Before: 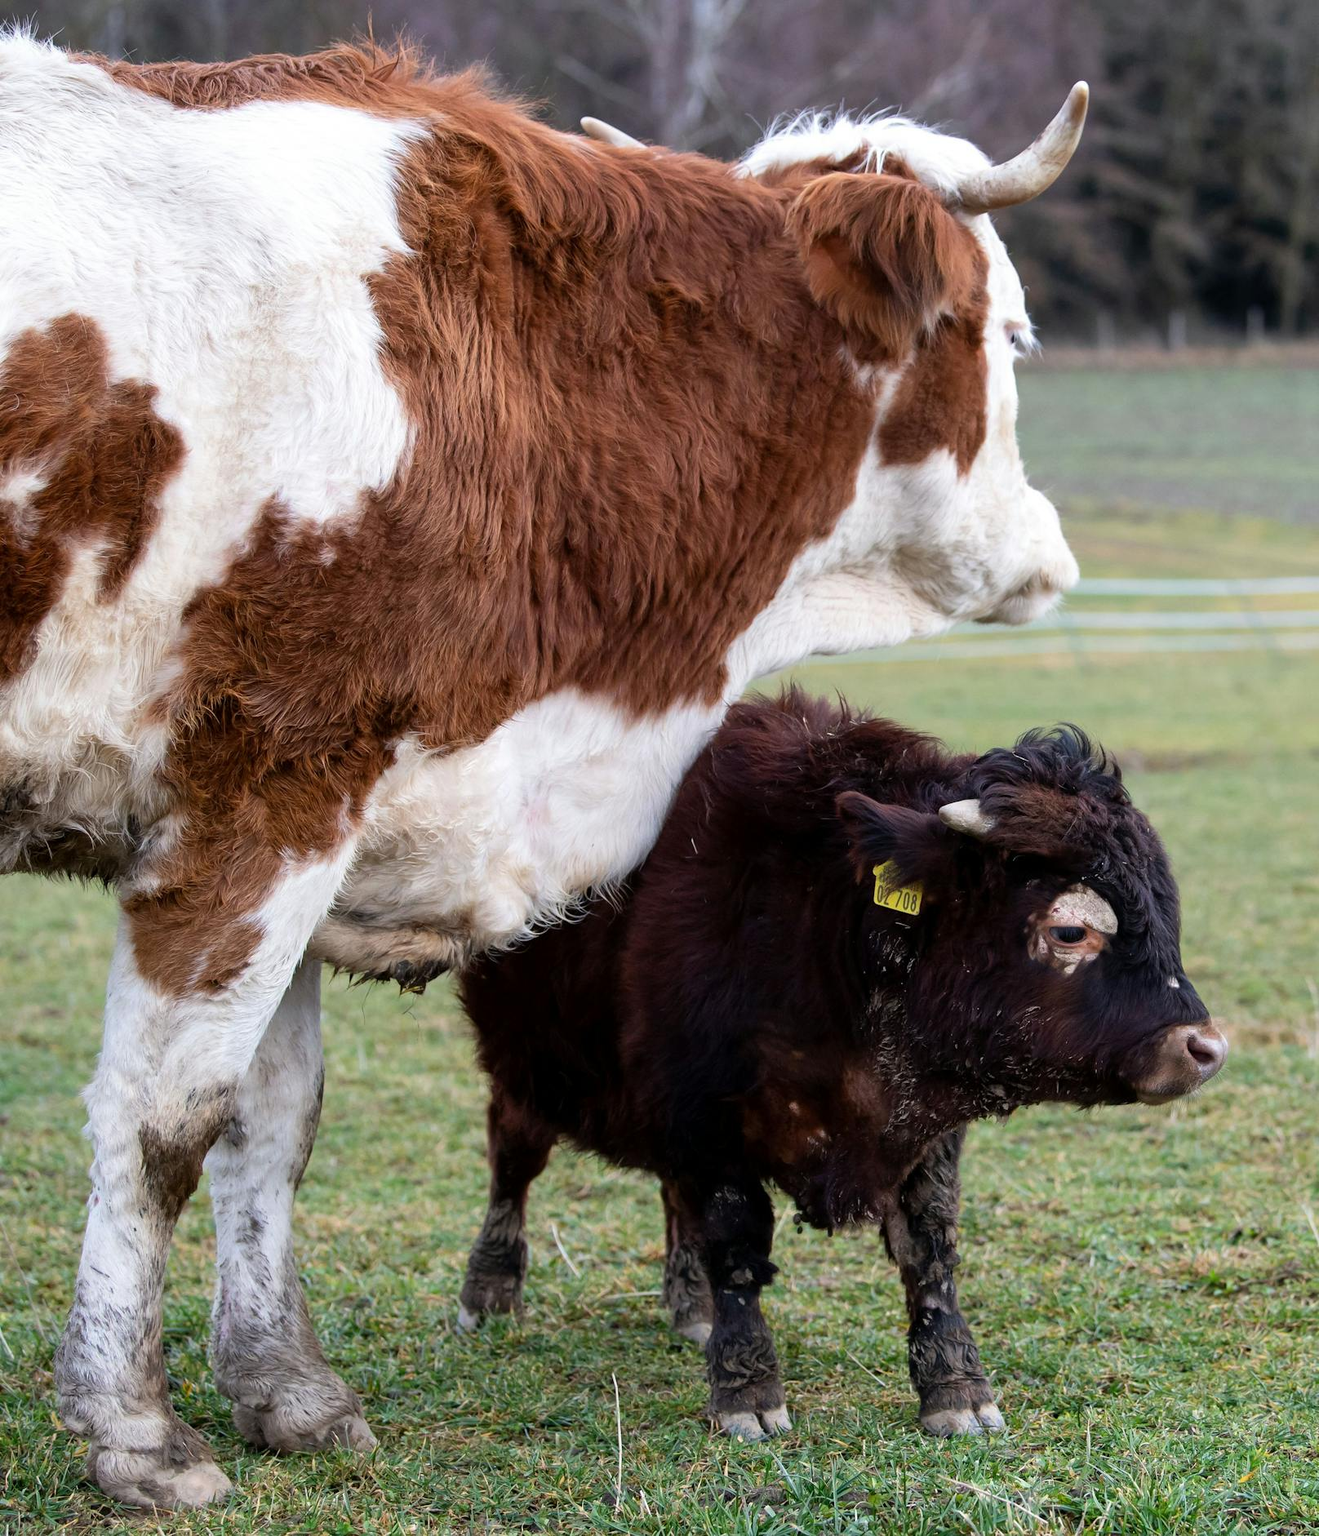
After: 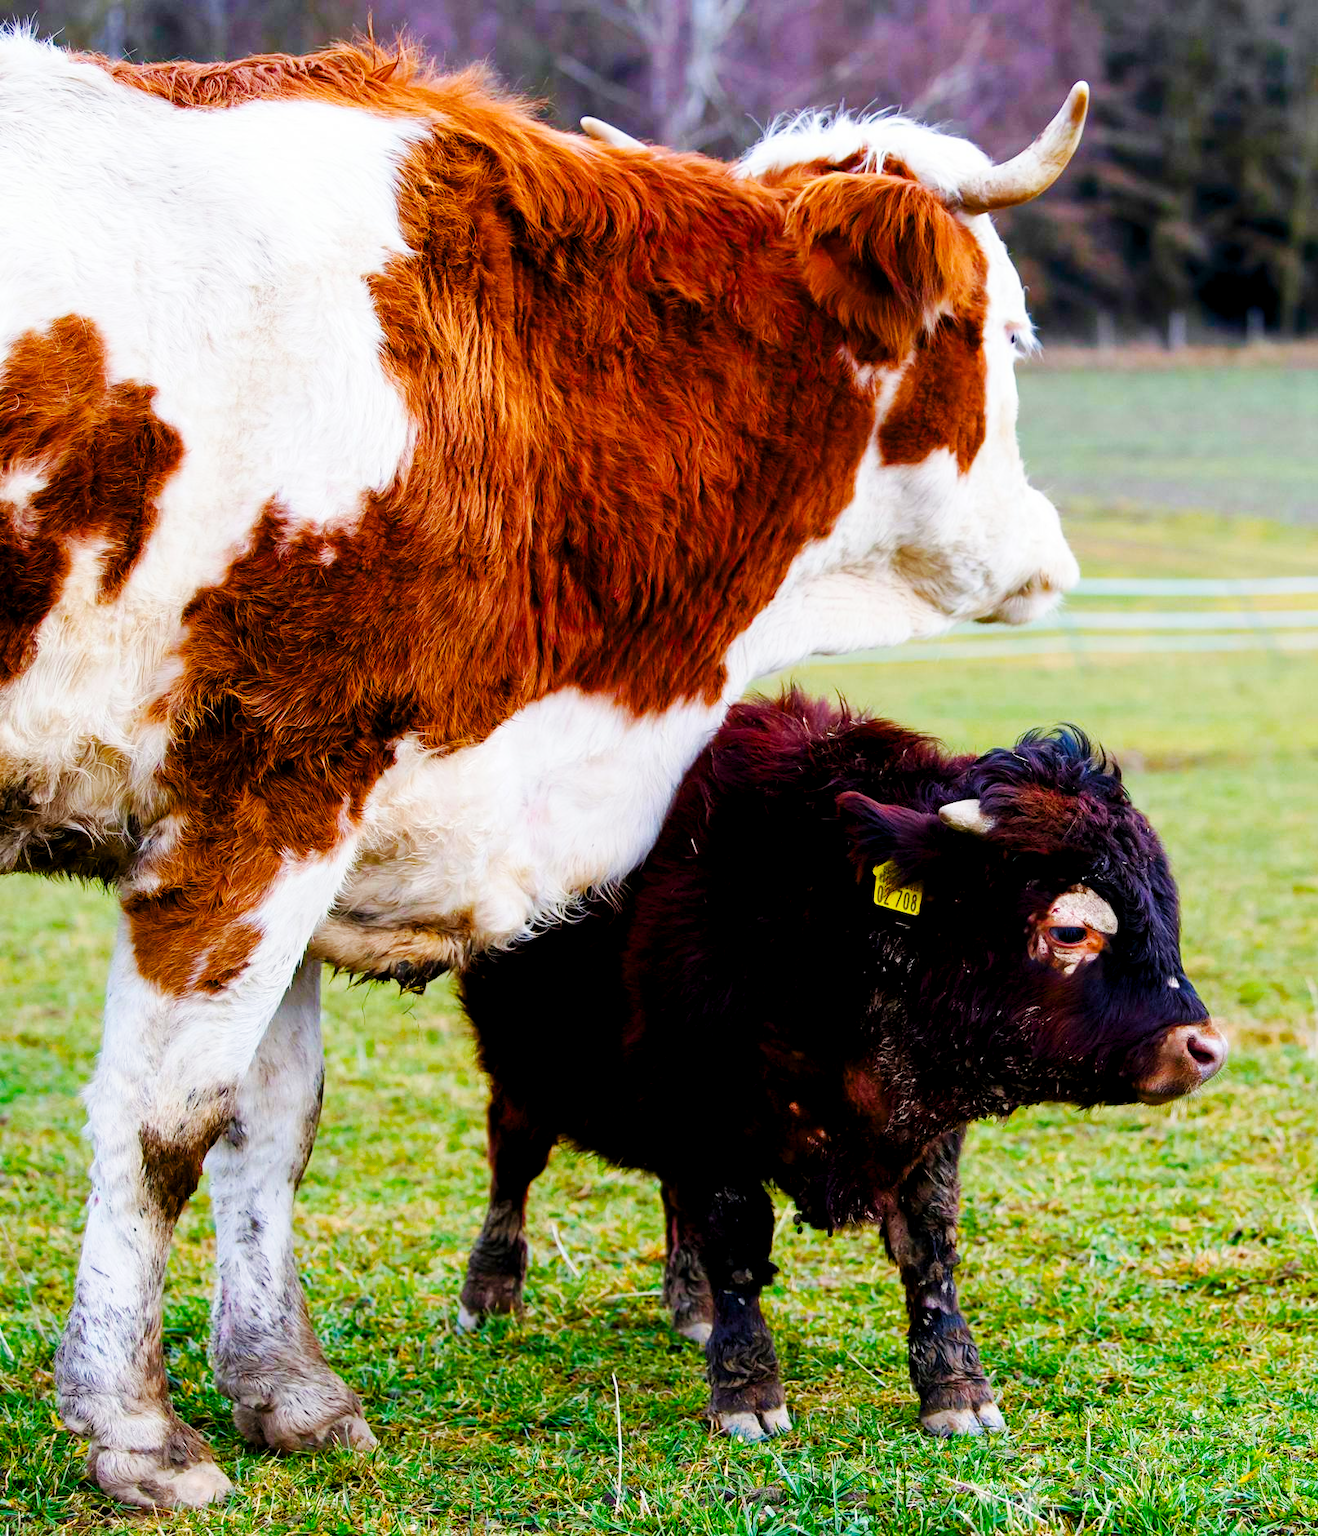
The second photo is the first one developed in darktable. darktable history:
color balance rgb: global offset › luminance -0.508%, linear chroma grading › global chroma 33.345%, perceptual saturation grading › global saturation 27.498%, perceptual saturation grading › highlights -28.146%, perceptual saturation grading › mid-tones 15.588%, perceptual saturation grading › shadows 33.899%, global vibrance 22.49%
base curve: curves: ch0 [(0, 0) (0.032, 0.025) (0.121, 0.166) (0.206, 0.329) (0.605, 0.79) (1, 1)], preserve colors none
